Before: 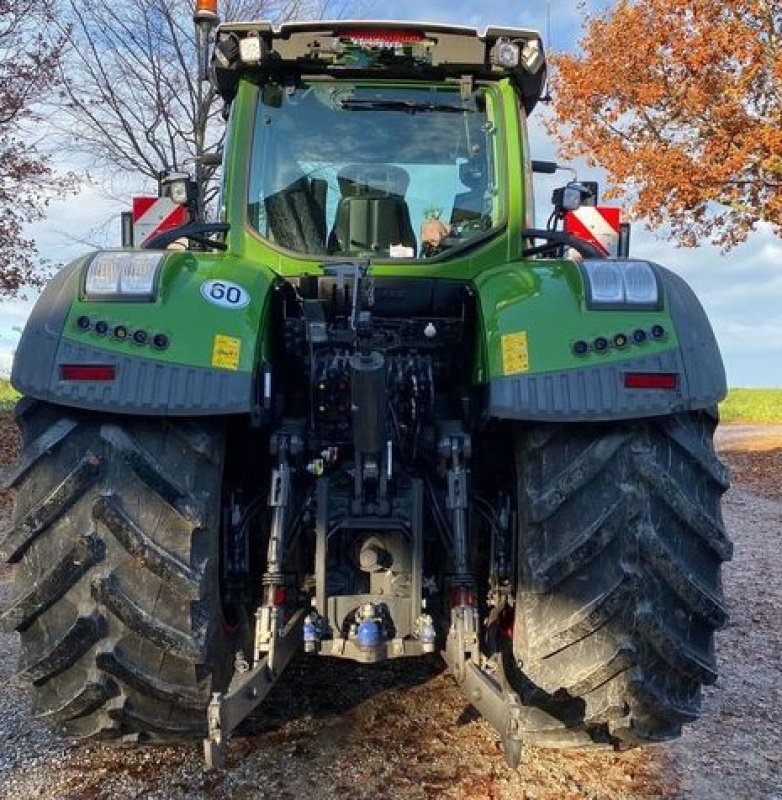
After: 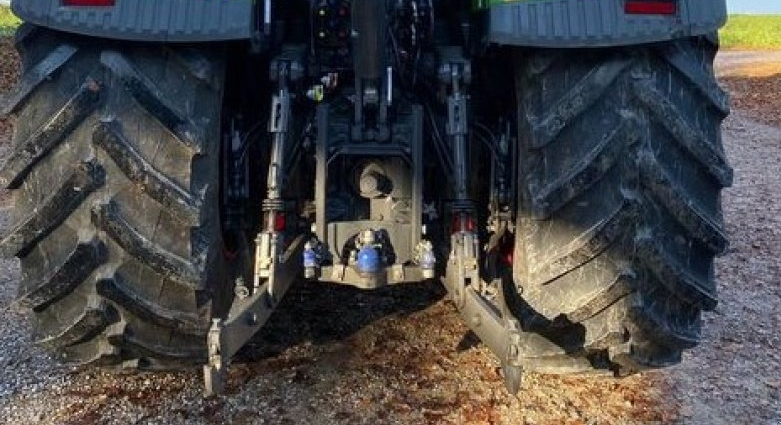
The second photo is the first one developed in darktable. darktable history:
crop and rotate: top 46.82%, right 0.03%
